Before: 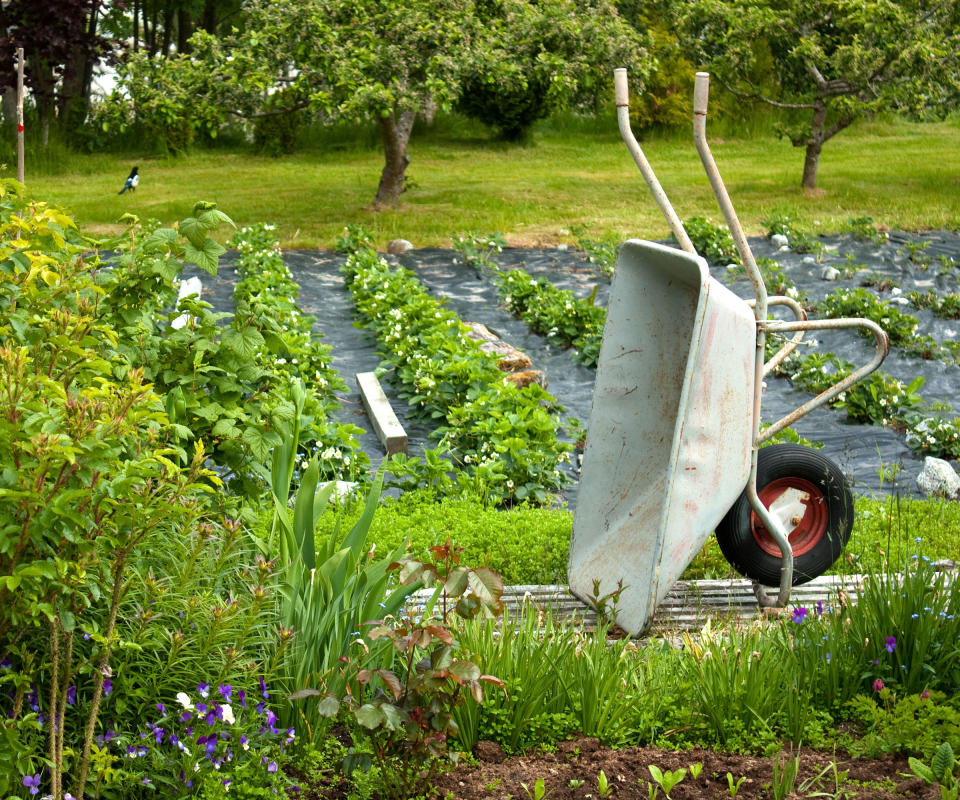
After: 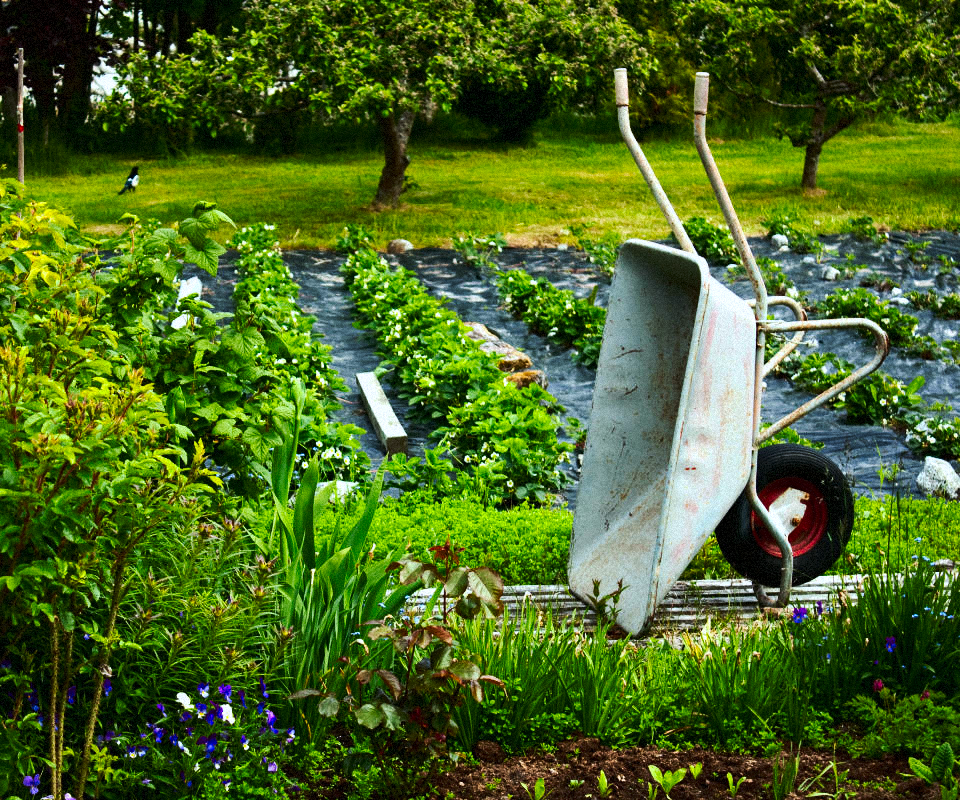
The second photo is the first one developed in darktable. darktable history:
grain: mid-tones bias 0%
white balance: red 0.967, blue 1.049
tone curve: curves: ch0 [(0, 0) (0.003, 0.006) (0.011, 0.01) (0.025, 0.017) (0.044, 0.029) (0.069, 0.043) (0.1, 0.064) (0.136, 0.091) (0.177, 0.128) (0.224, 0.162) (0.277, 0.206) (0.335, 0.258) (0.399, 0.324) (0.468, 0.404) (0.543, 0.499) (0.623, 0.595) (0.709, 0.693) (0.801, 0.786) (0.898, 0.883) (1, 1)], preserve colors none
contrast brightness saturation: contrast 0.21, brightness -0.11, saturation 0.21
